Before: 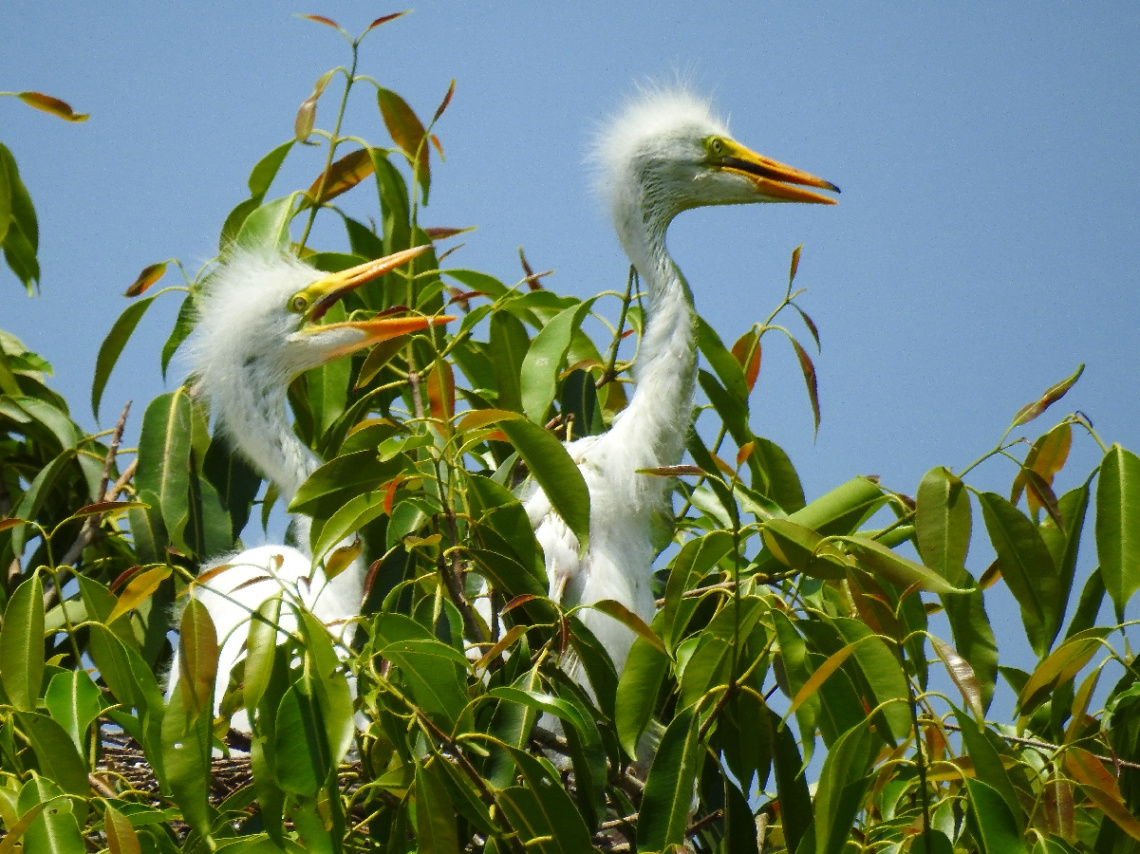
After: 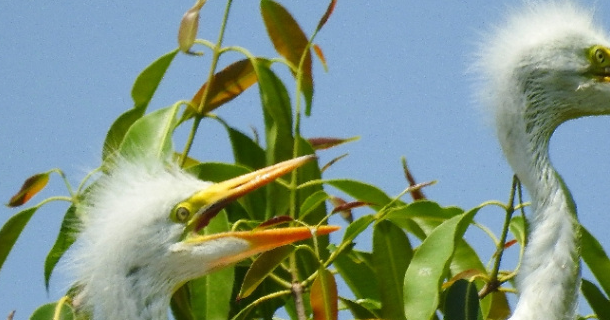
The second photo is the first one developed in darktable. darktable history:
crop: left 10.343%, top 10.589%, right 36.063%, bottom 51.908%
